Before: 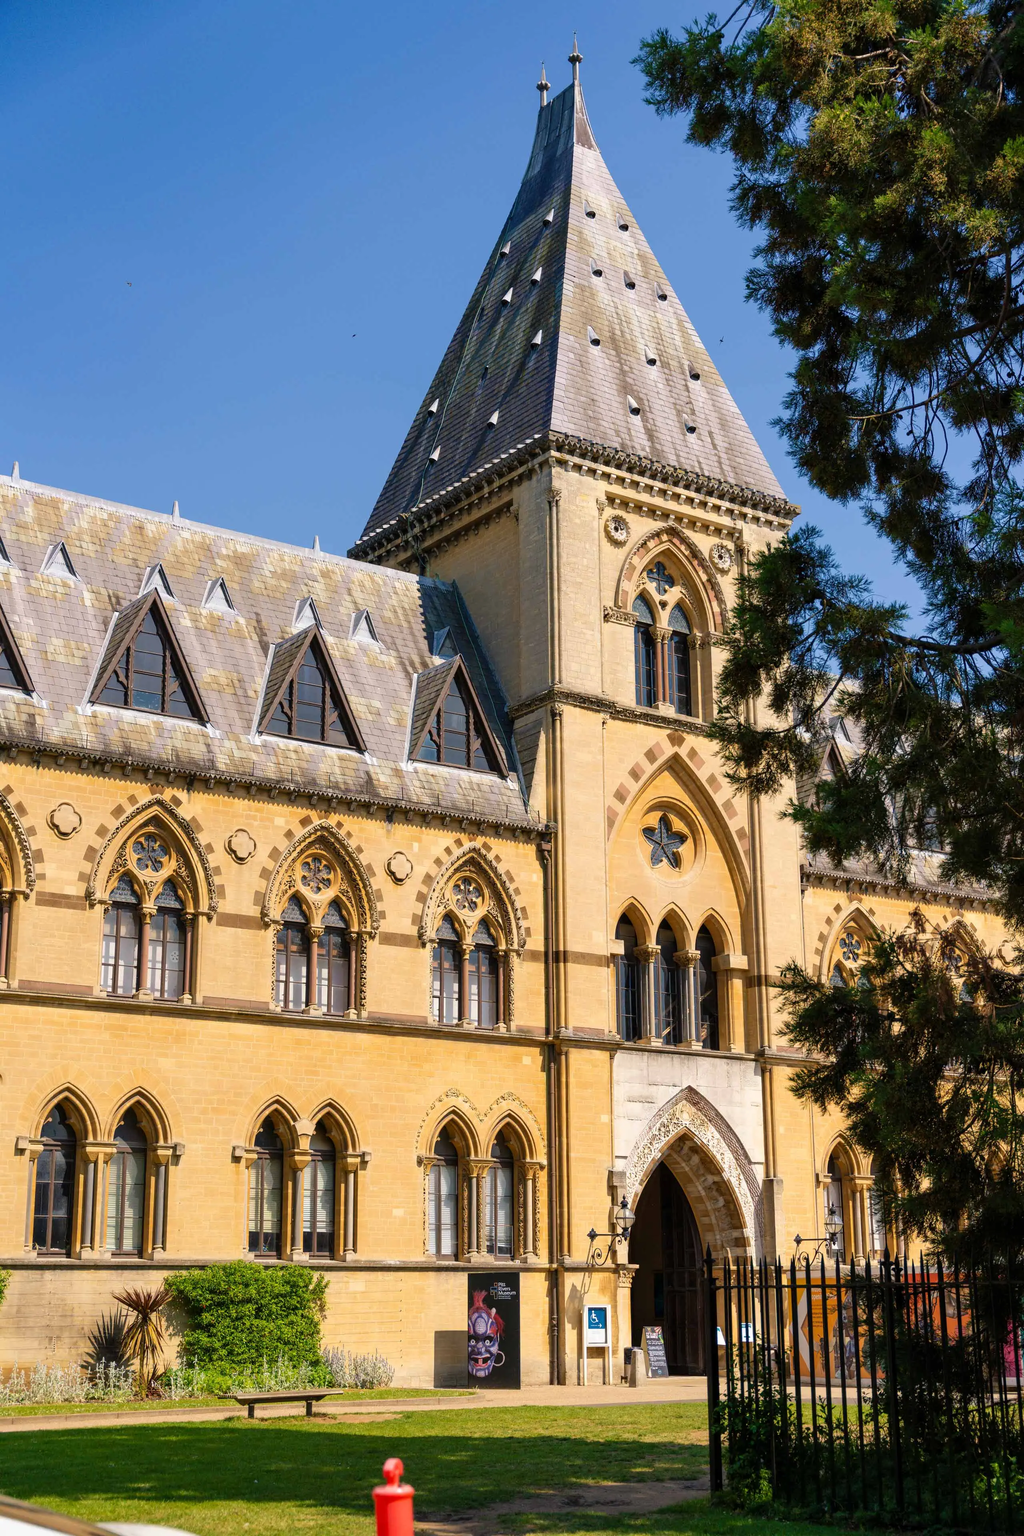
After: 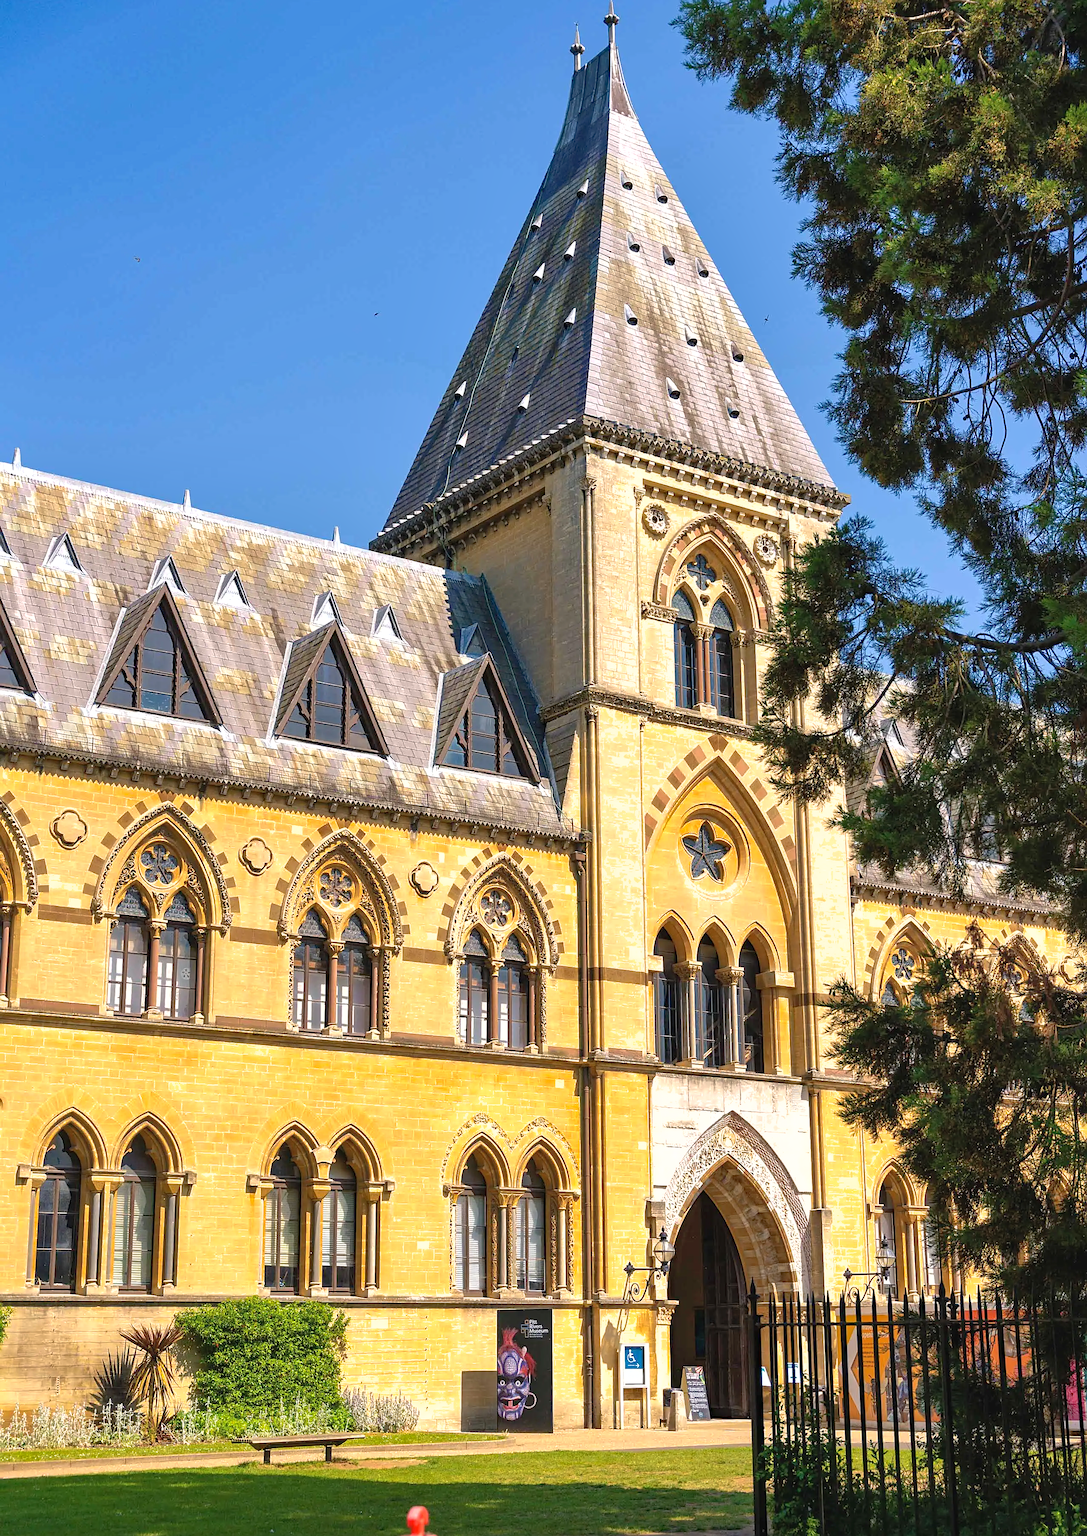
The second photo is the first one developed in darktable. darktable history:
crop and rotate: top 2.609%, bottom 3.212%
contrast brightness saturation: contrast 0.01, saturation -0.057
exposure: black level correction -0.002, exposure 0.528 EV, compensate highlight preservation false
haze removal: compatibility mode true, adaptive false
sharpen: on, module defaults
shadows and highlights: on, module defaults
